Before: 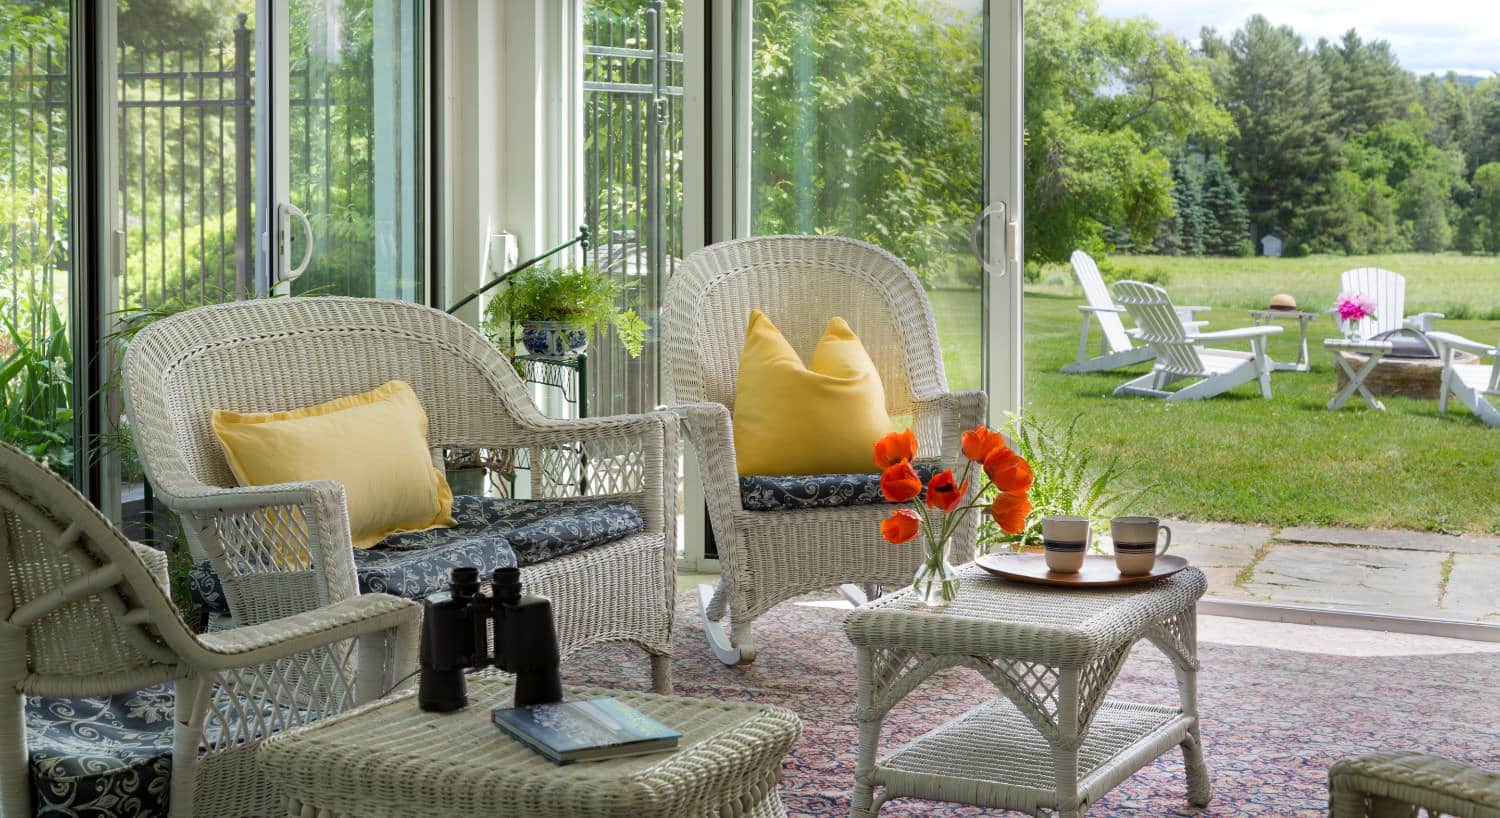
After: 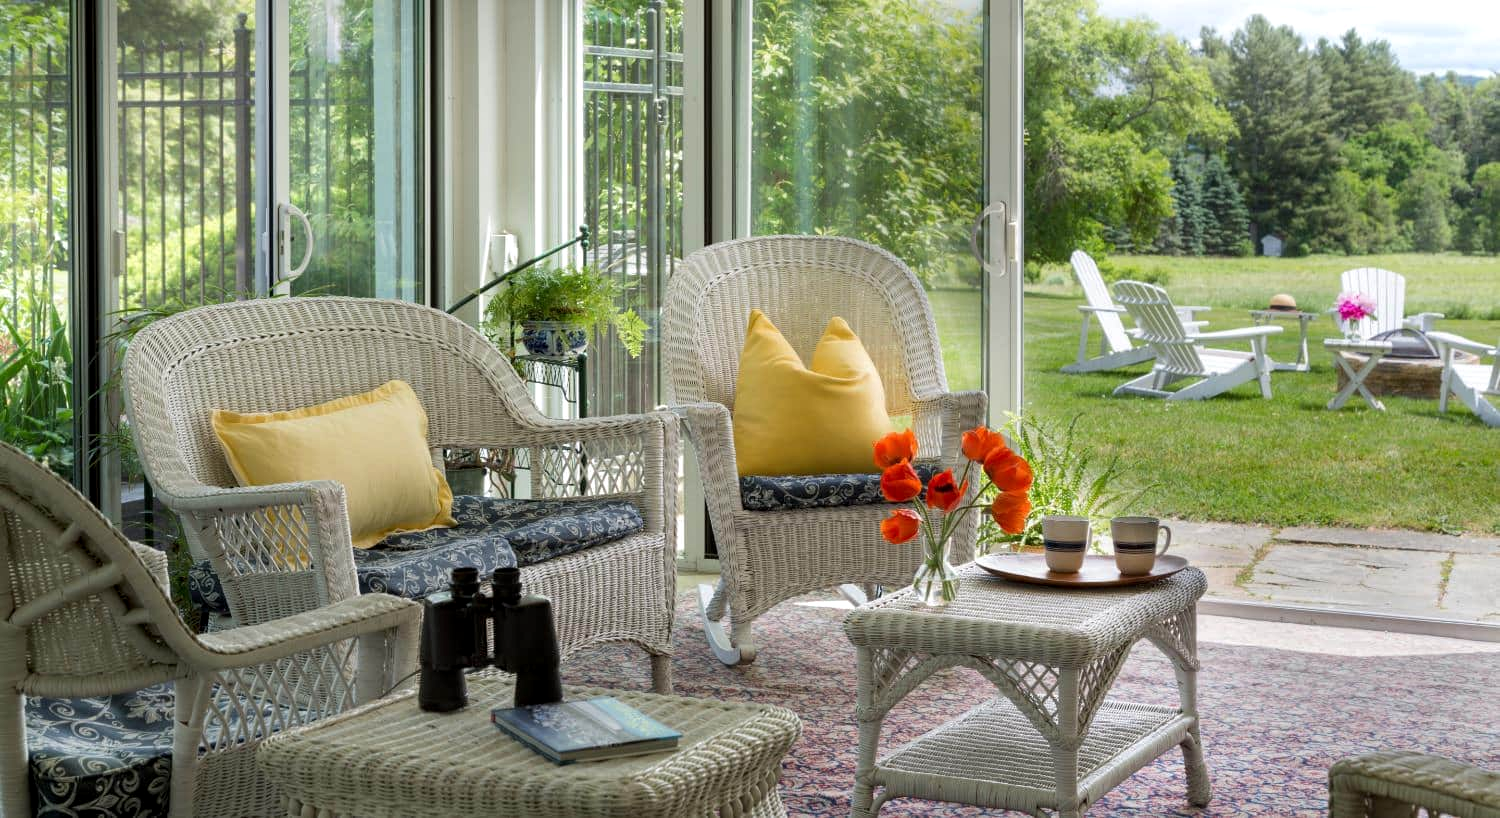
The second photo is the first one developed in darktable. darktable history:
local contrast: highlights 102%, shadows 102%, detail 119%, midtone range 0.2
